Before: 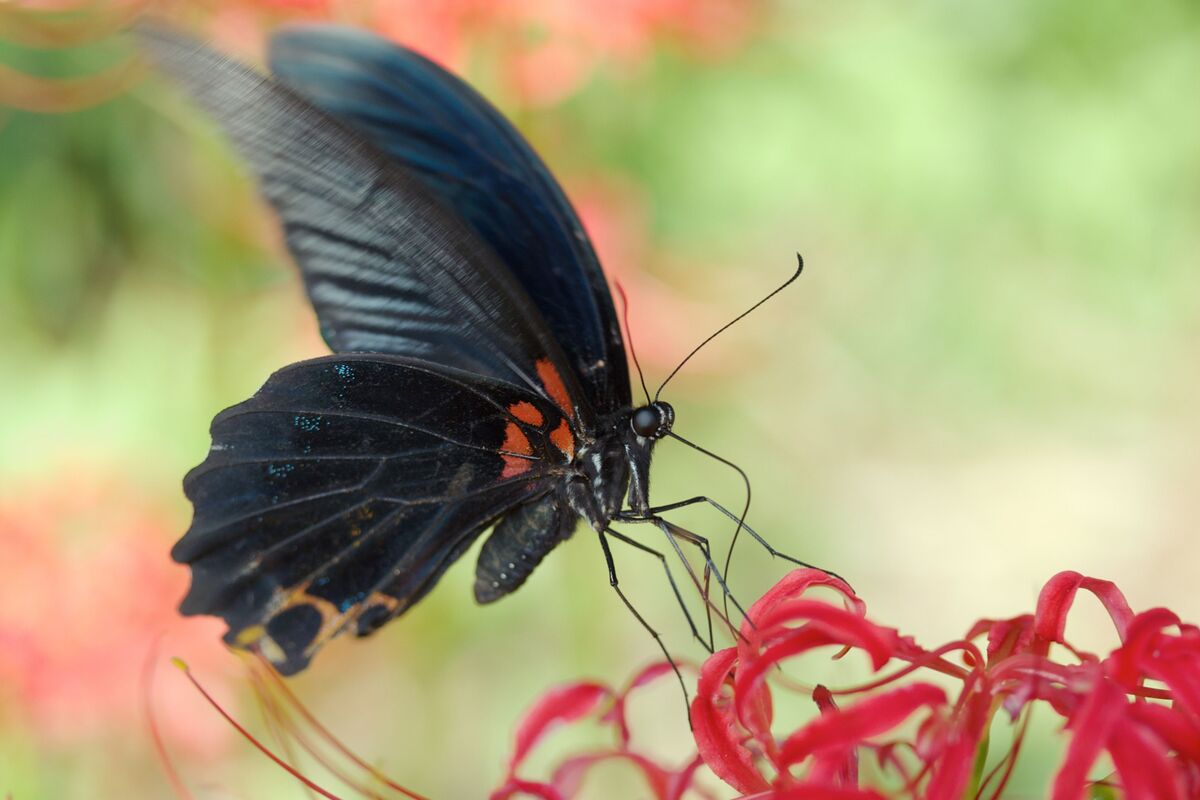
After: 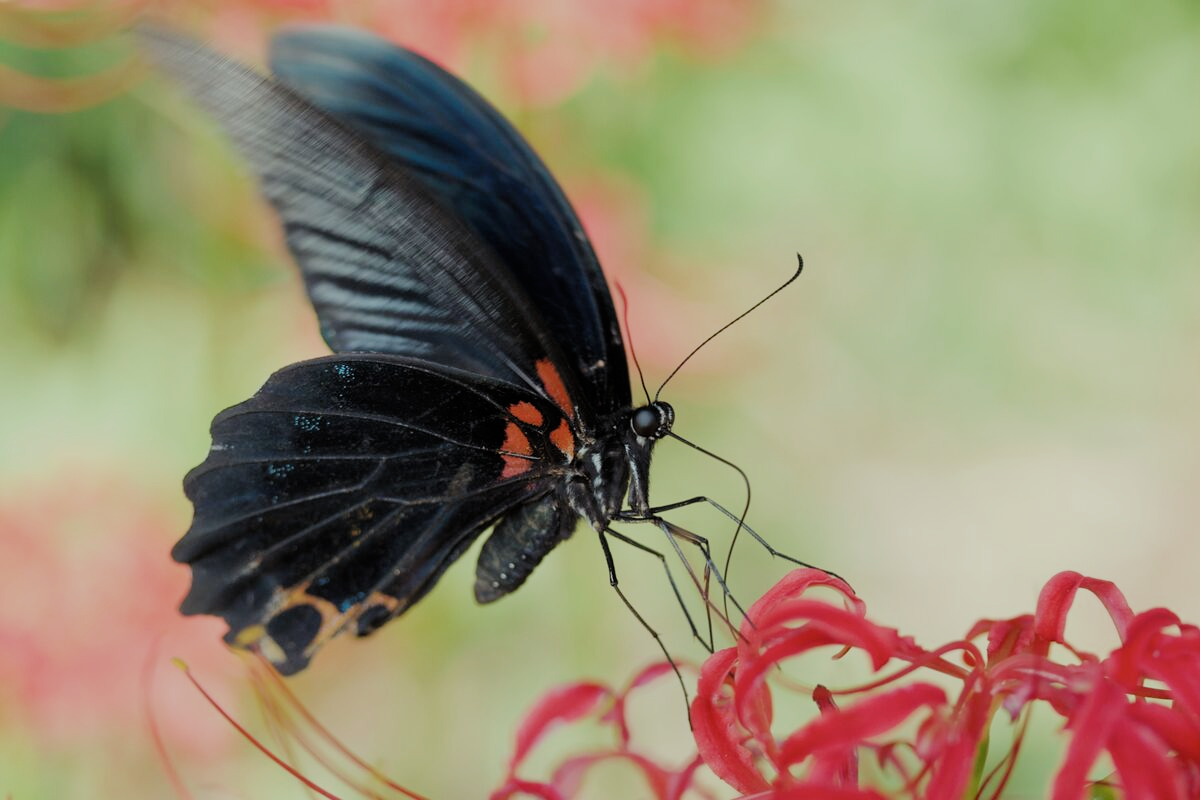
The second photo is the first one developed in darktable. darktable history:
filmic rgb: black relative exposure -7.65 EV, white relative exposure 4.56 EV, threshold 3.06 EV, hardness 3.61, add noise in highlights 0, preserve chrominance max RGB, color science v3 (2019), use custom middle-gray values true, contrast in highlights soft, enable highlight reconstruction true
